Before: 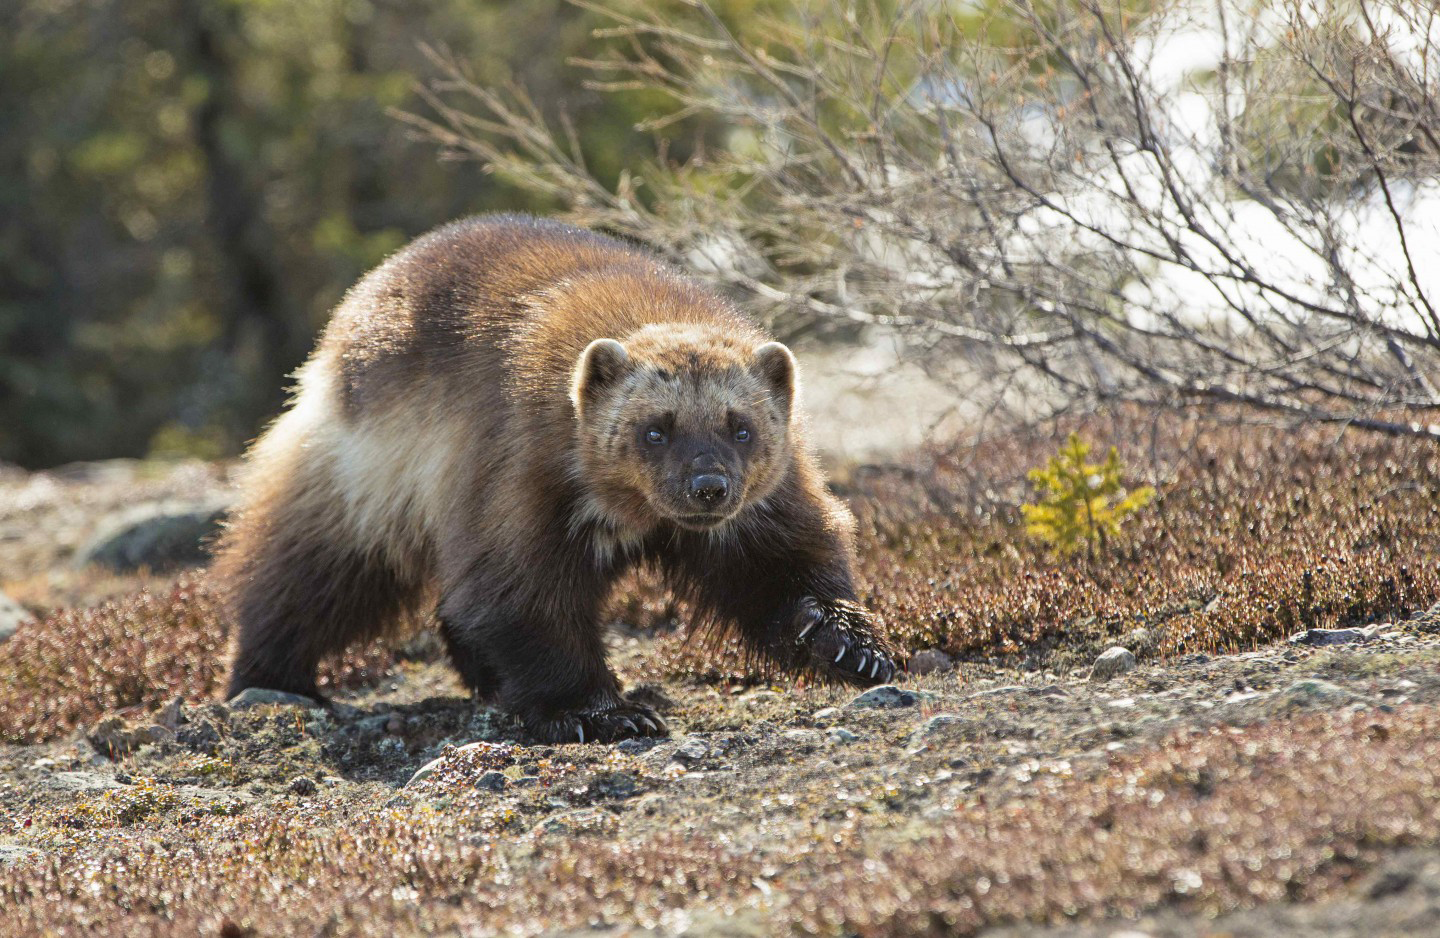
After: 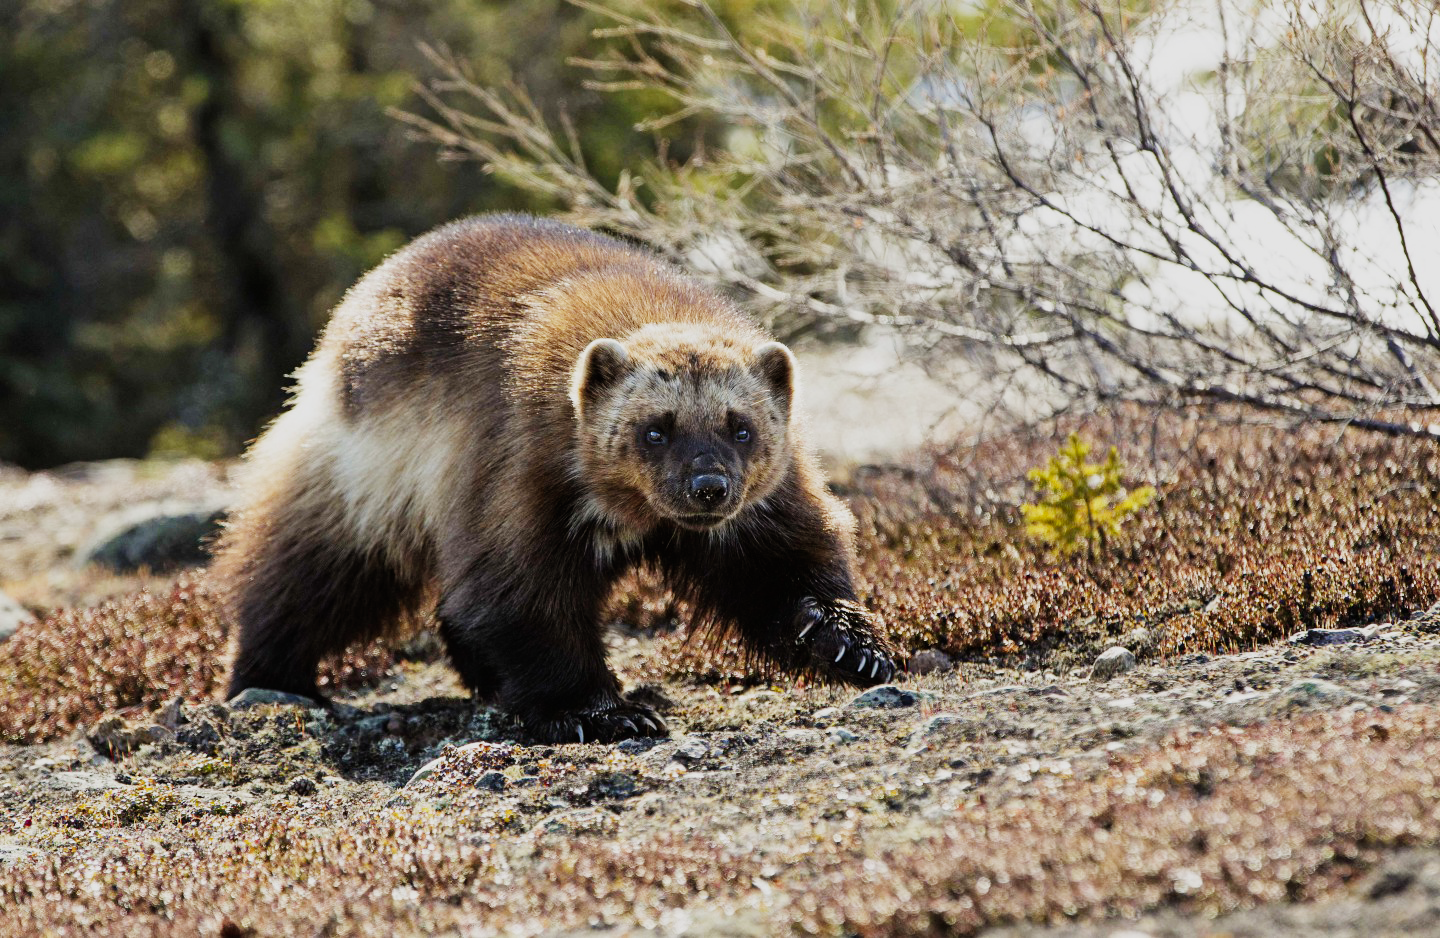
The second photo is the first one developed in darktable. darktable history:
sigmoid: contrast 1.8, skew -0.2, preserve hue 0%, red attenuation 0.1, red rotation 0.035, green attenuation 0.1, green rotation -0.017, blue attenuation 0.15, blue rotation -0.052, base primaries Rec2020
